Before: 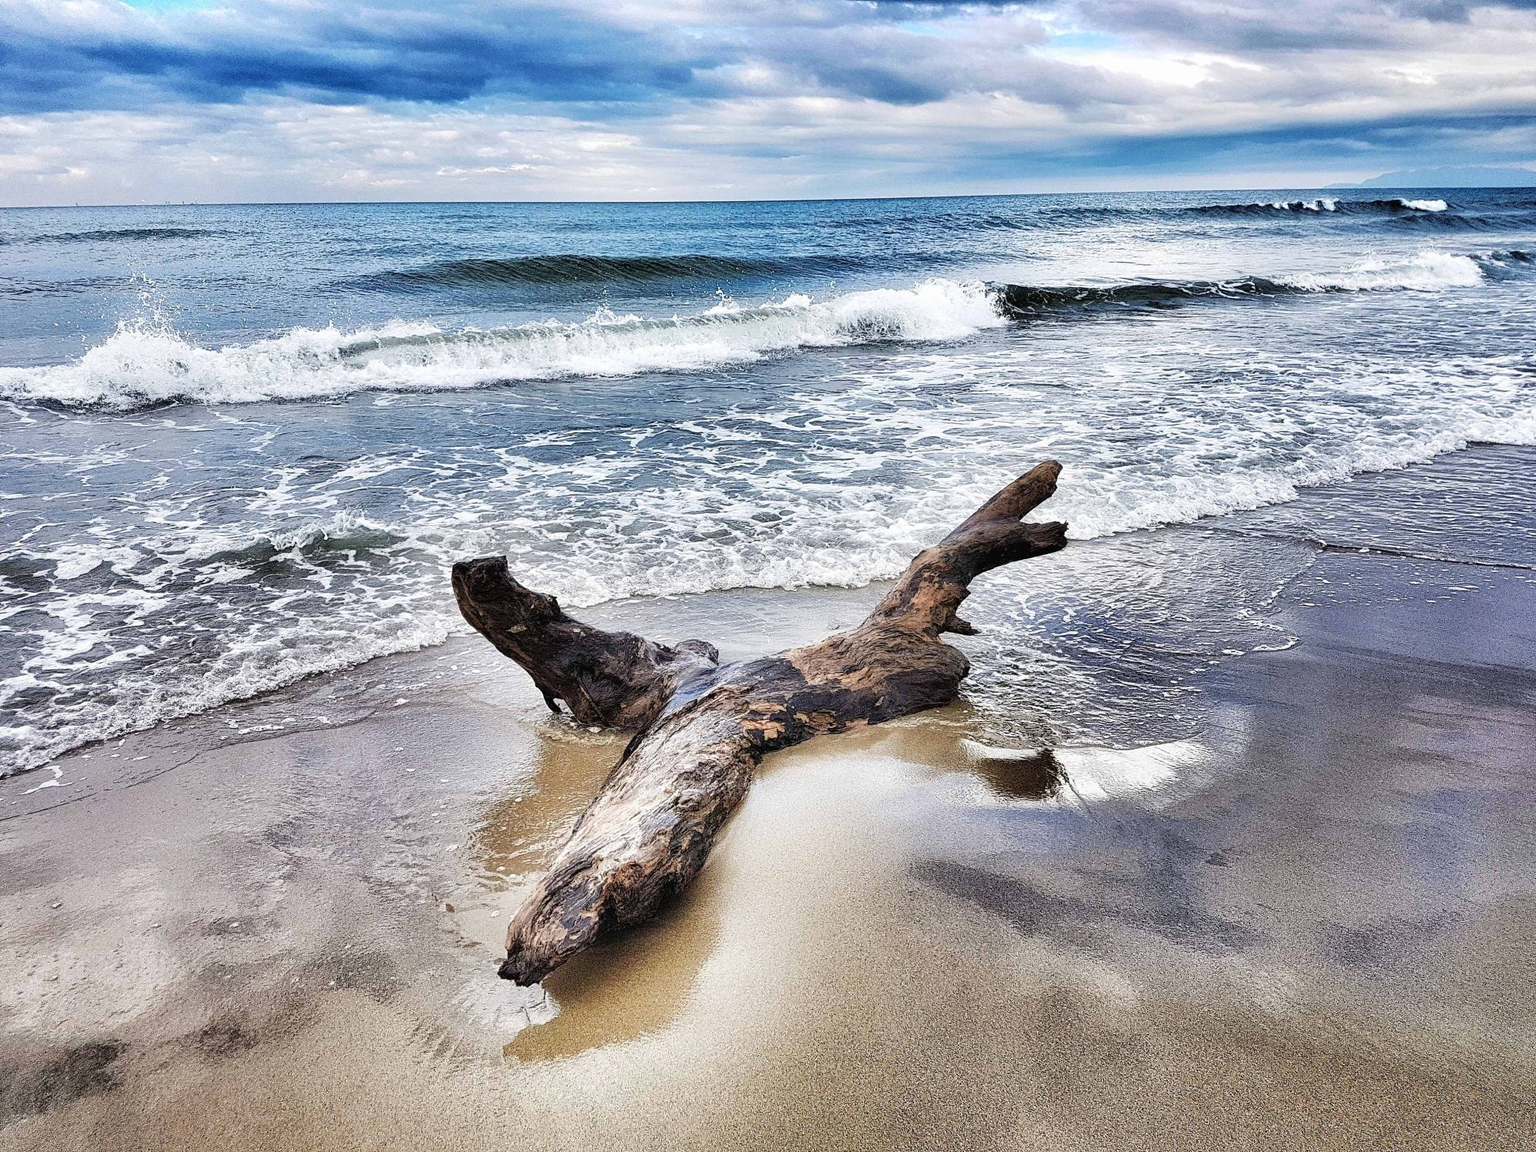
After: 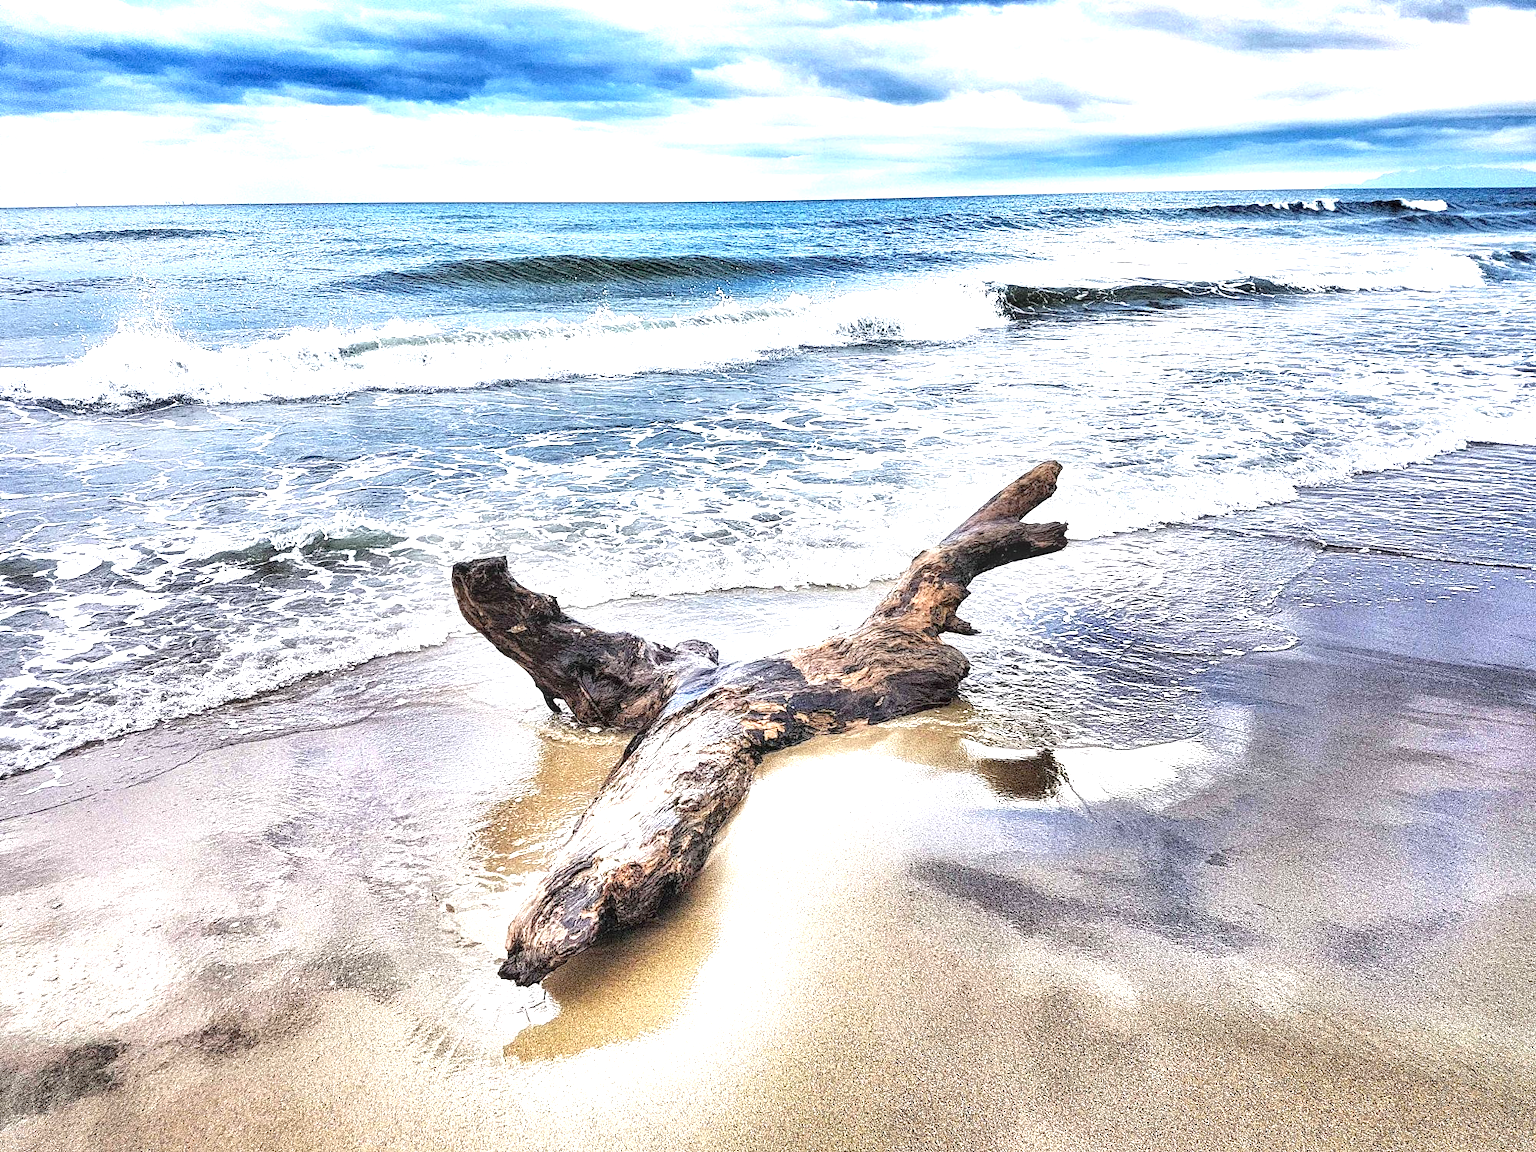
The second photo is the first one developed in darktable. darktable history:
exposure: black level correction 0.001, exposure 1 EV, compensate exposure bias true, compensate highlight preservation false
local contrast: on, module defaults
